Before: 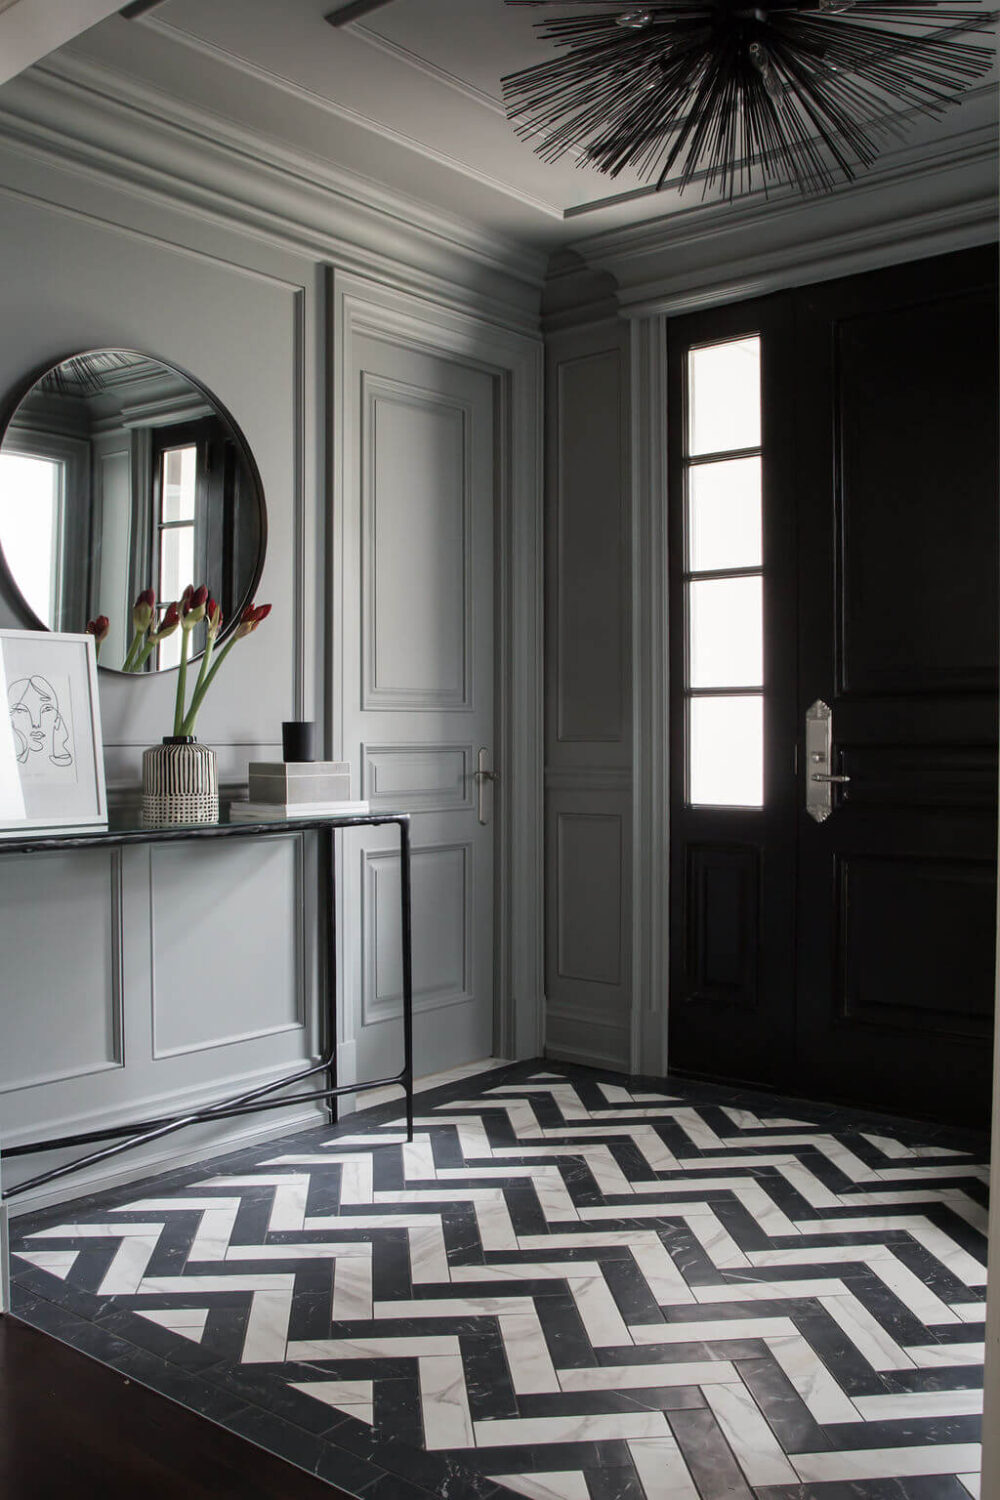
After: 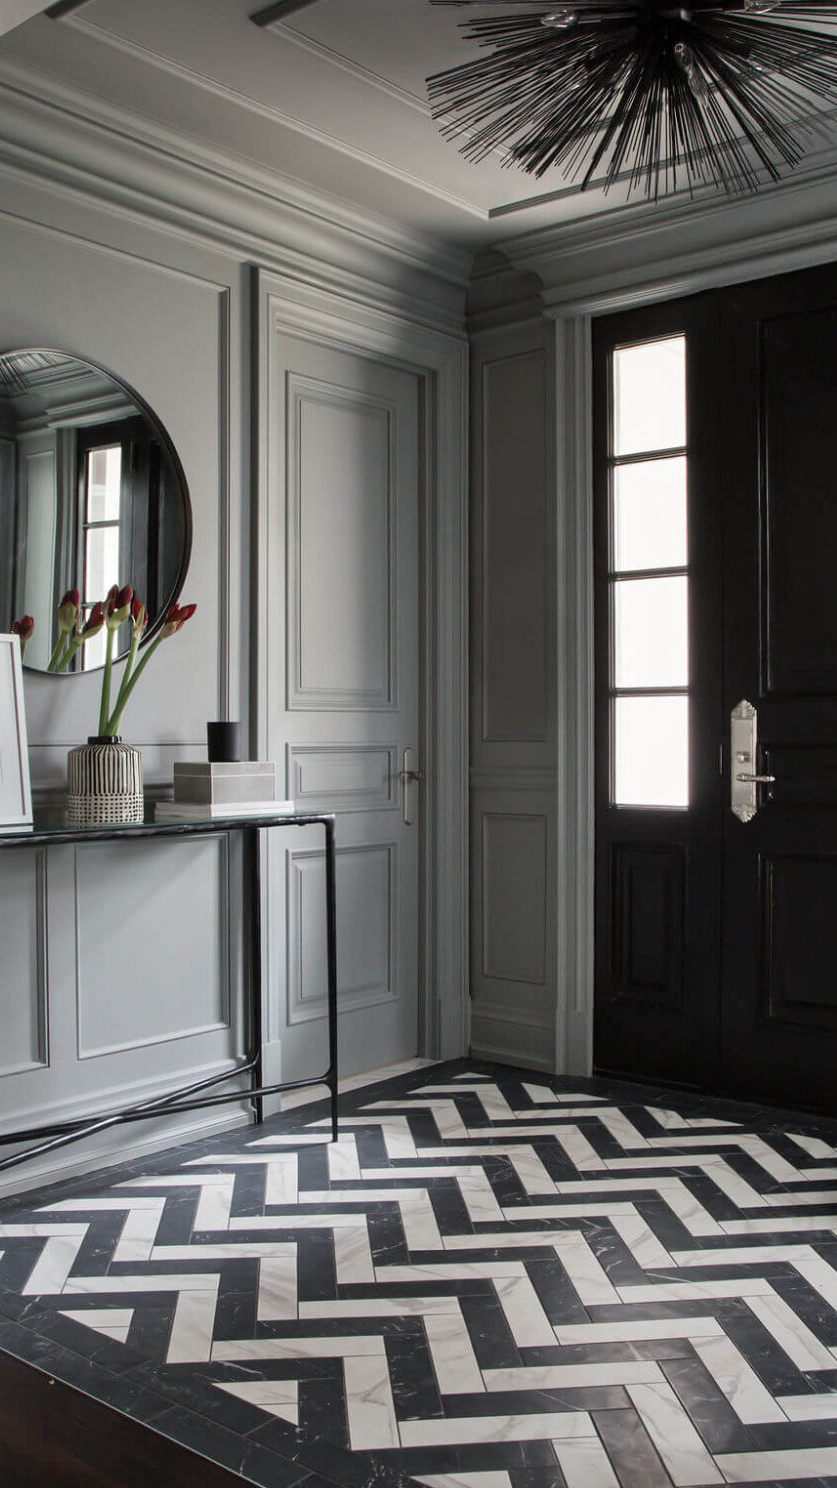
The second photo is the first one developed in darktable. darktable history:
crop: left 7.598%, right 7.873%
shadows and highlights: radius 100.41, shadows 50.55, highlights -64.36, highlights color adjustment 49.82%, soften with gaussian
